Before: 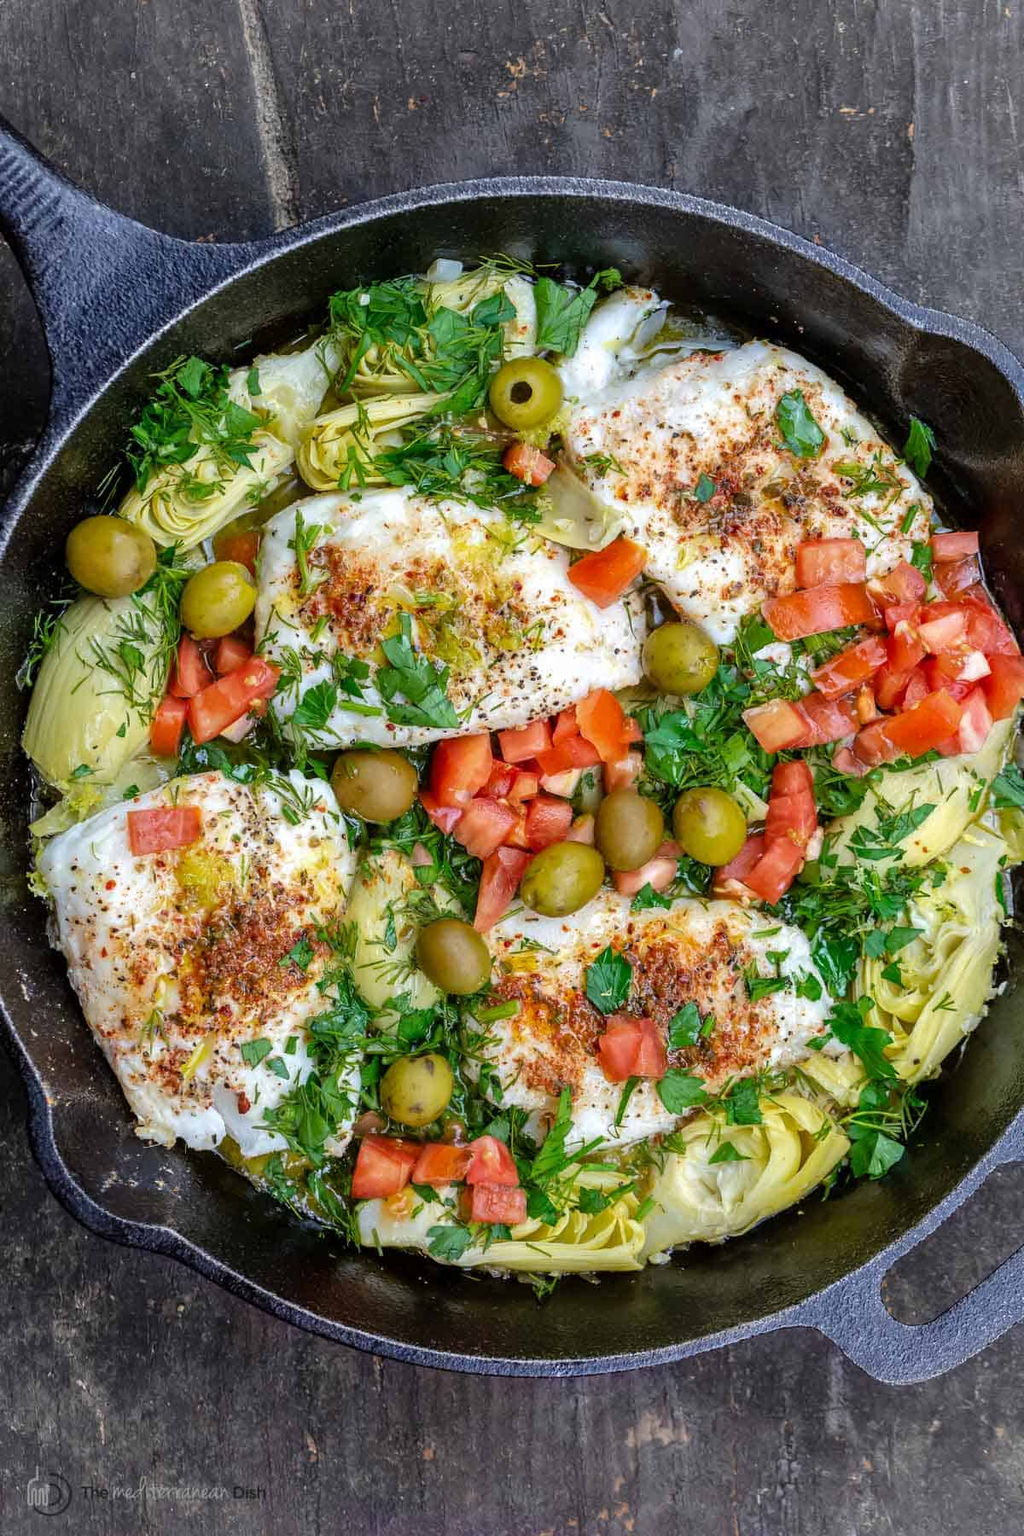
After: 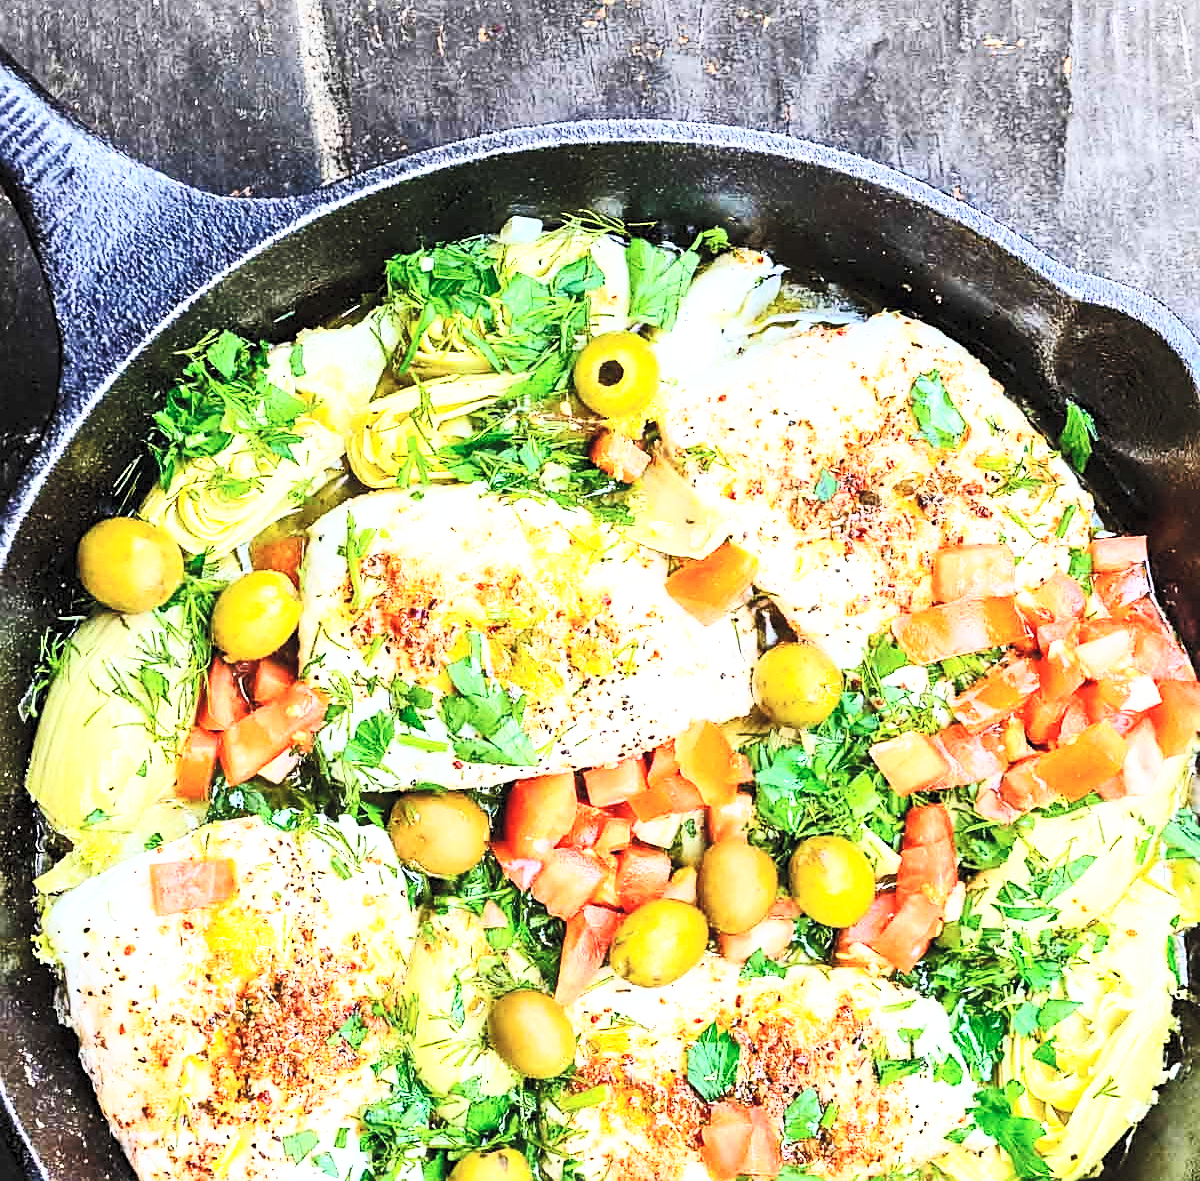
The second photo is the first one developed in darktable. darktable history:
crop and rotate: top 4.848%, bottom 29.503%
base curve: curves: ch0 [(0, 0) (0.026, 0.03) (0.109, 0.232) (0.351, 0.748) (0.669, 0.968) (1, 1)], preserve colors none
contrast brightness saturation: contrast 0.39, brightness 0.53
sharpen: on, module defaults
